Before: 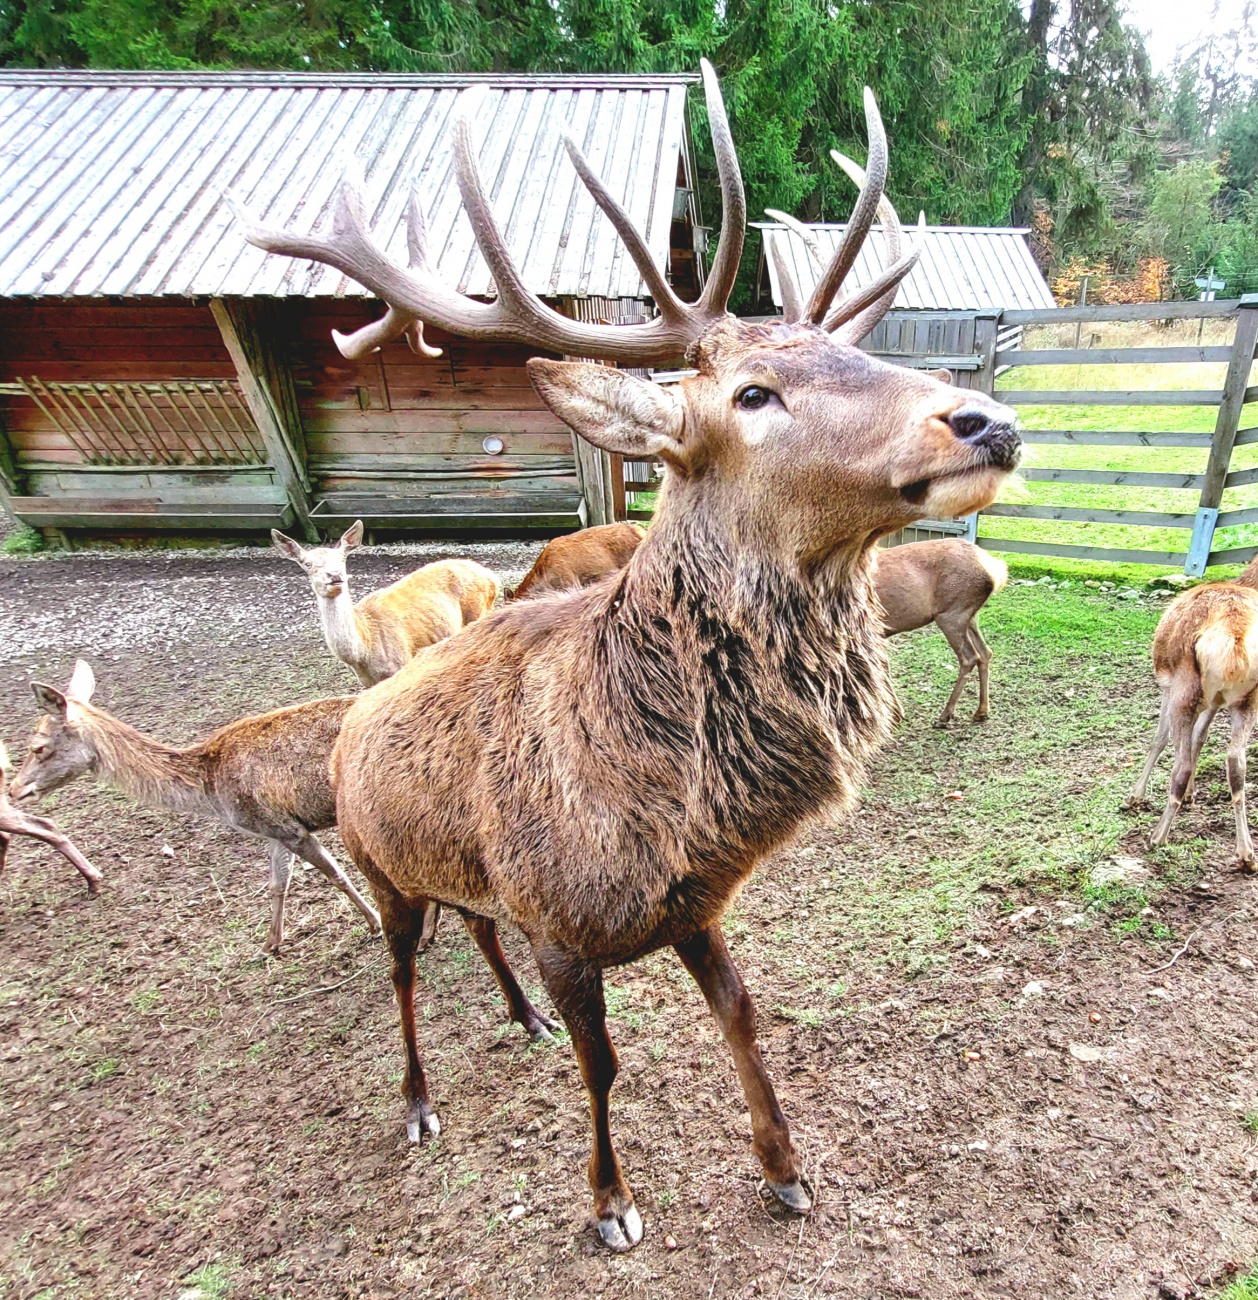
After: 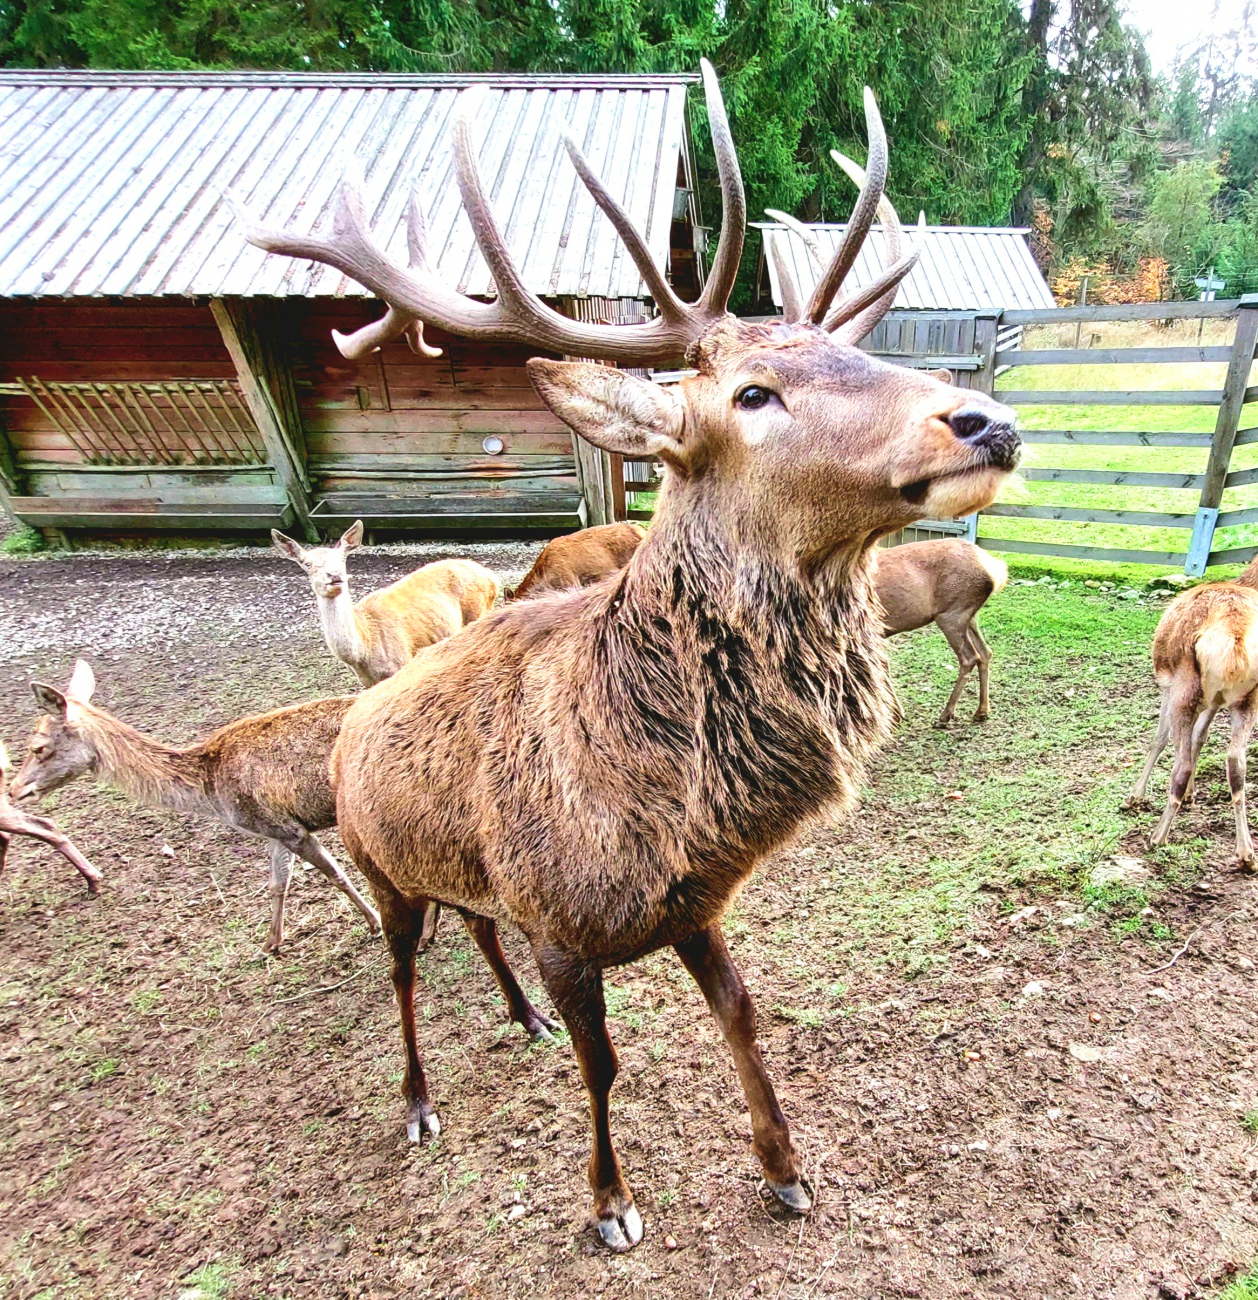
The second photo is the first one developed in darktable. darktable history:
contrast brightness saturation: contrast 0.14
velvia: on, module defaults
